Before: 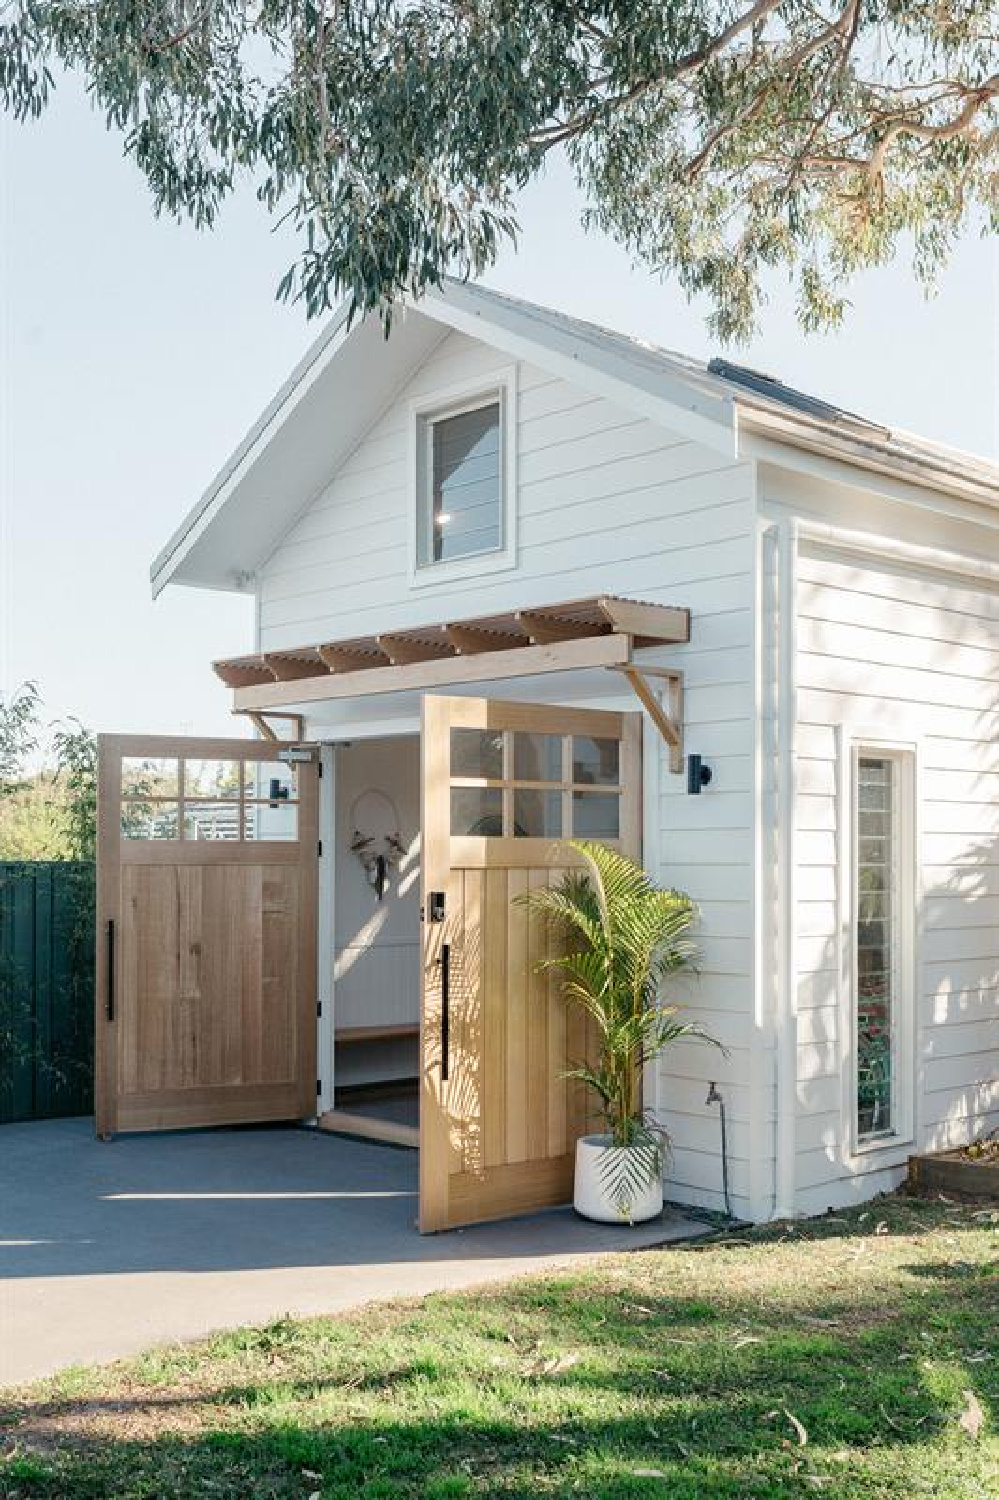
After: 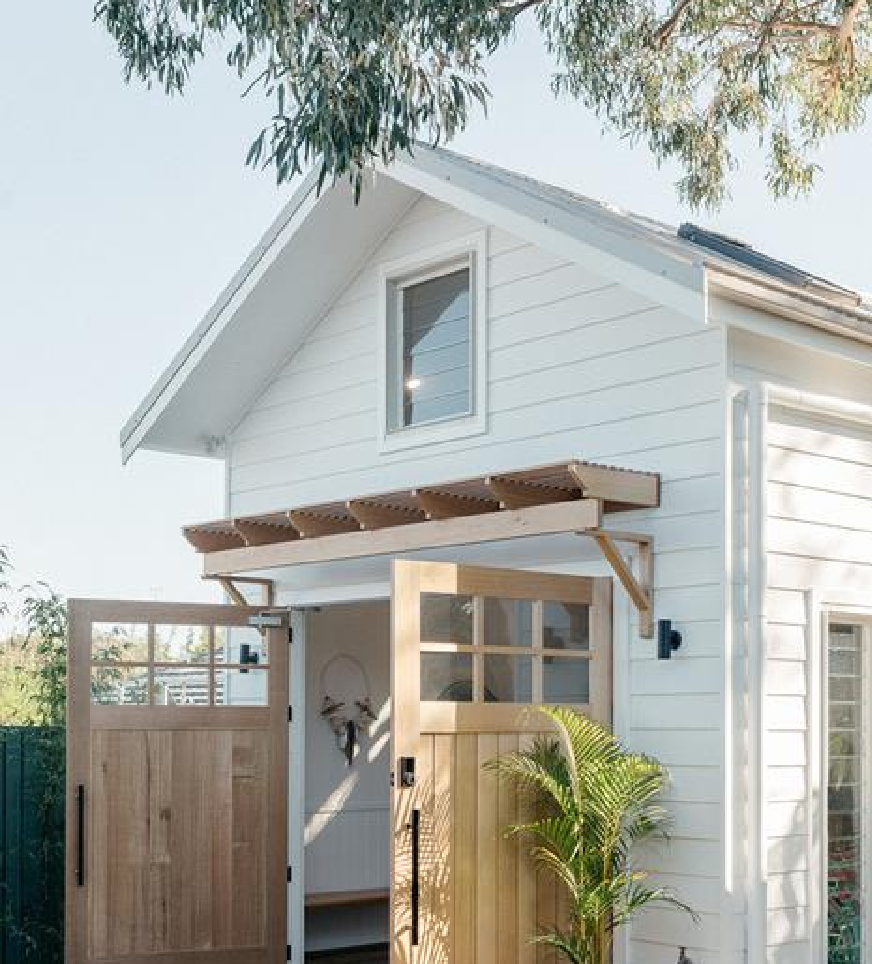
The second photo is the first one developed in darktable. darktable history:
crop: left 3.024%, top 9.003%, right 9.653%, bottom 26.701%
